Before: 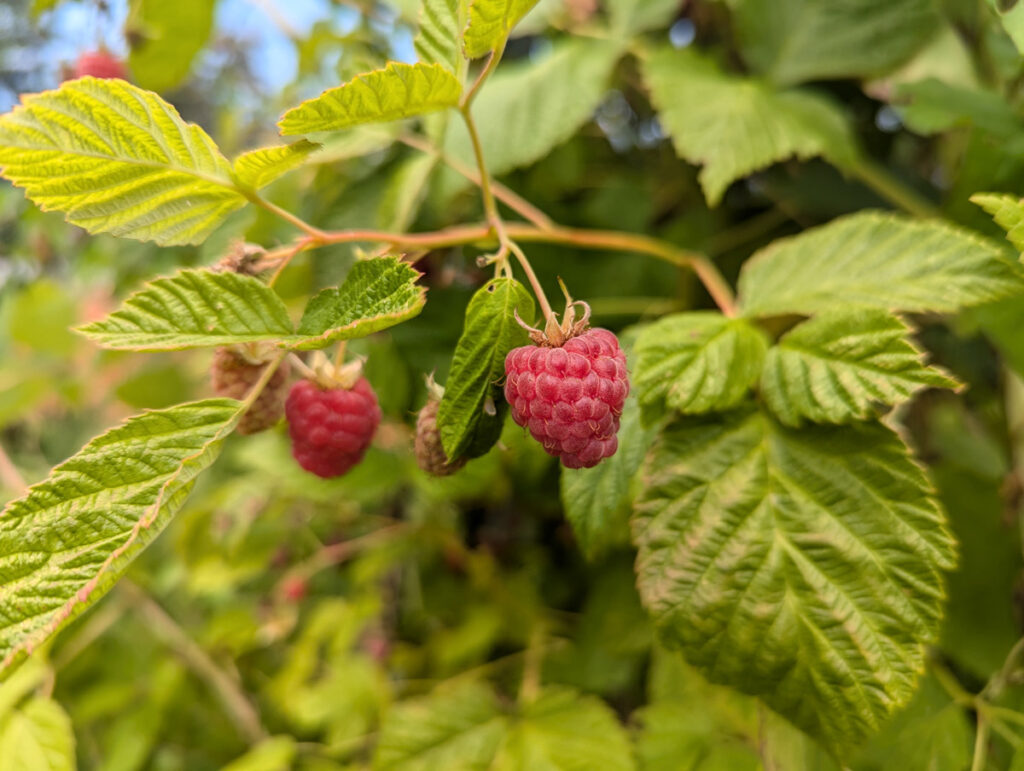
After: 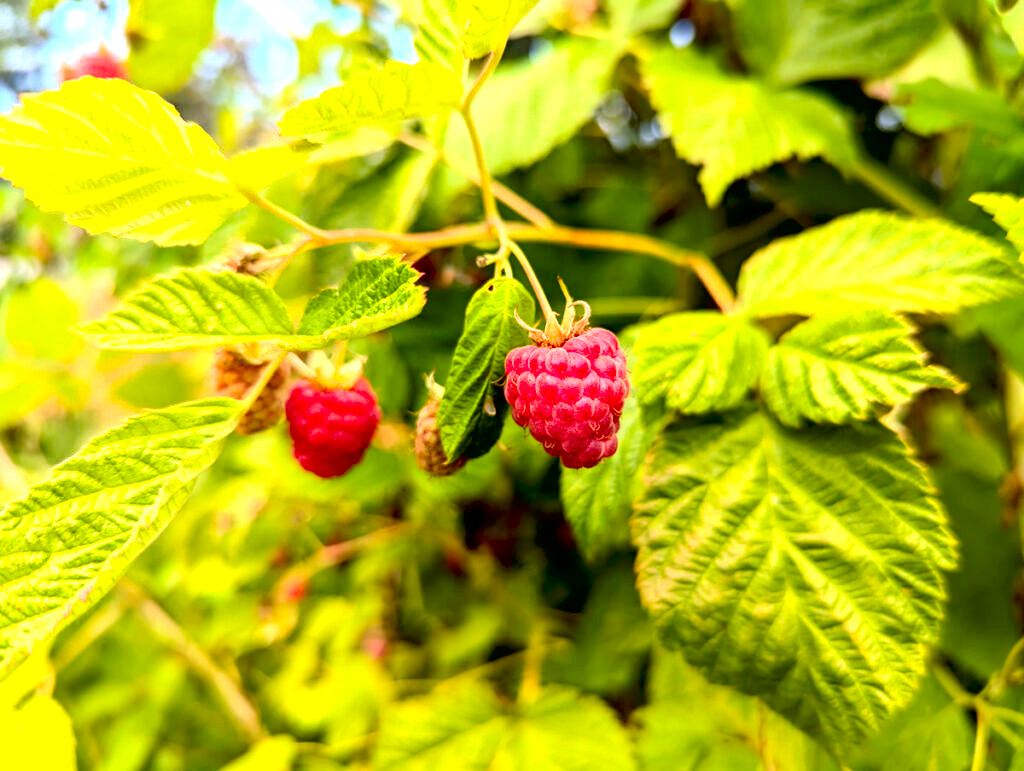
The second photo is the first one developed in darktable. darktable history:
contrast brightness saturation: contrast 0.173, saturation 0.305
haze removal: compatibility mode true, adaptive false
exposure: black level correction 0.011, exposure 1.078 EV, compensate highlight preservation false
